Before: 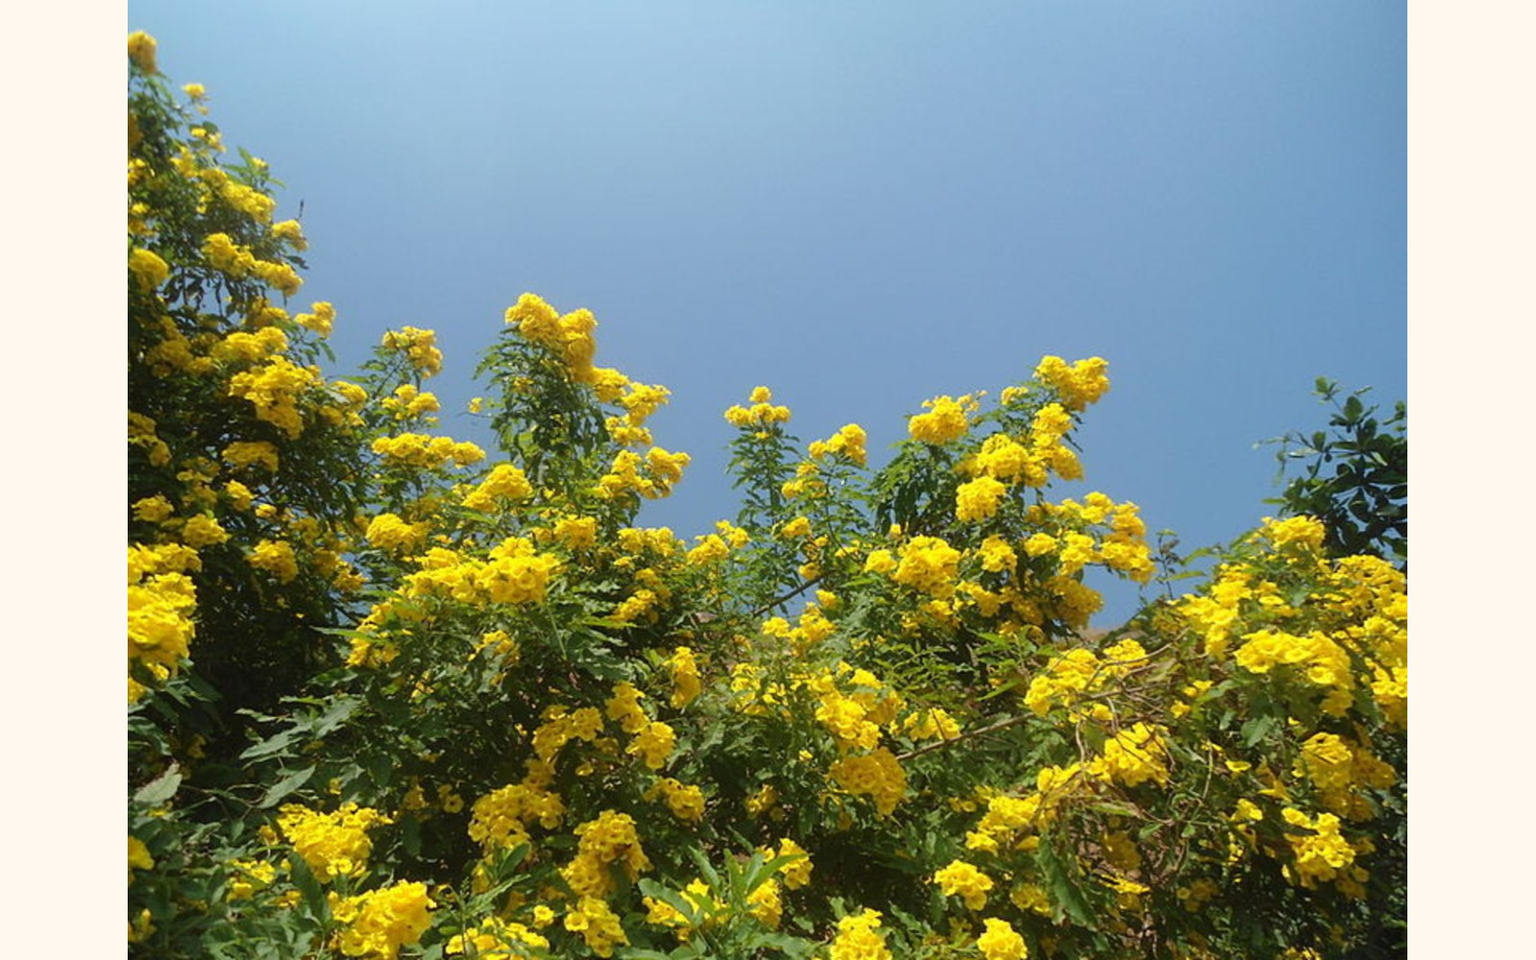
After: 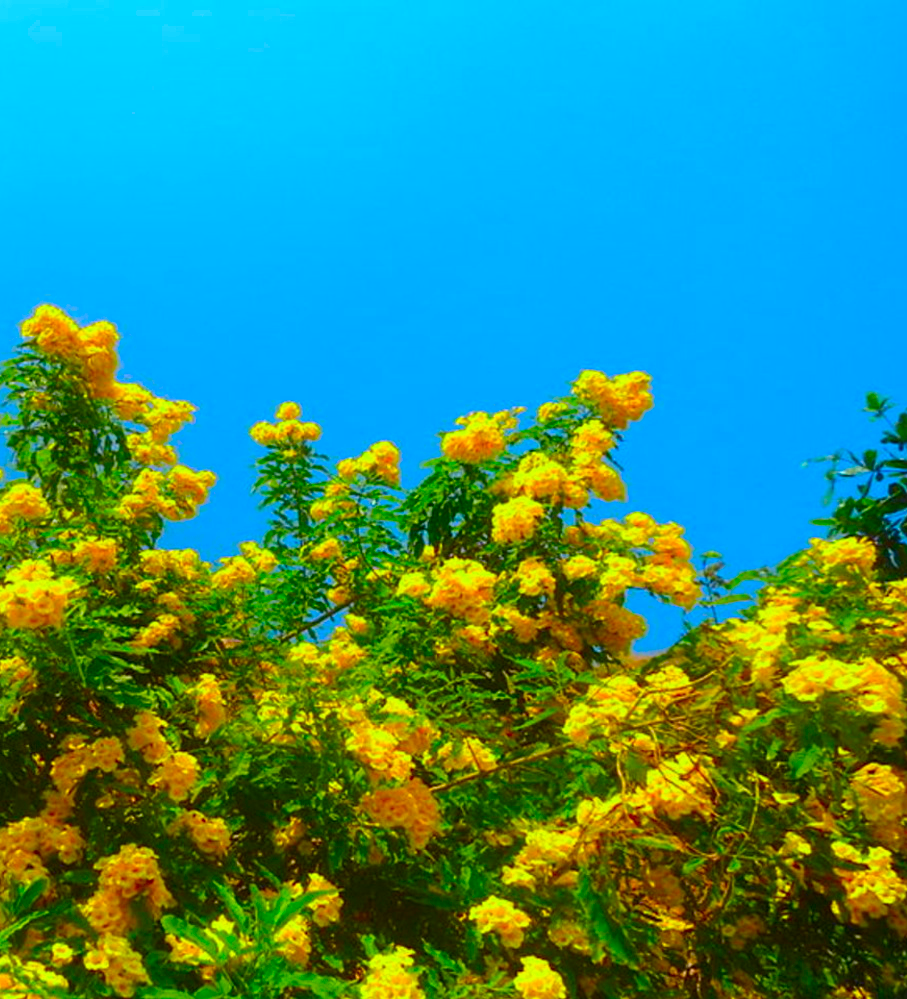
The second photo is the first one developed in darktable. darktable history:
color correction: highlights b* -0.026, saturation 2.94
crop: left 31.545%, top 0.014%, right 11.762%
